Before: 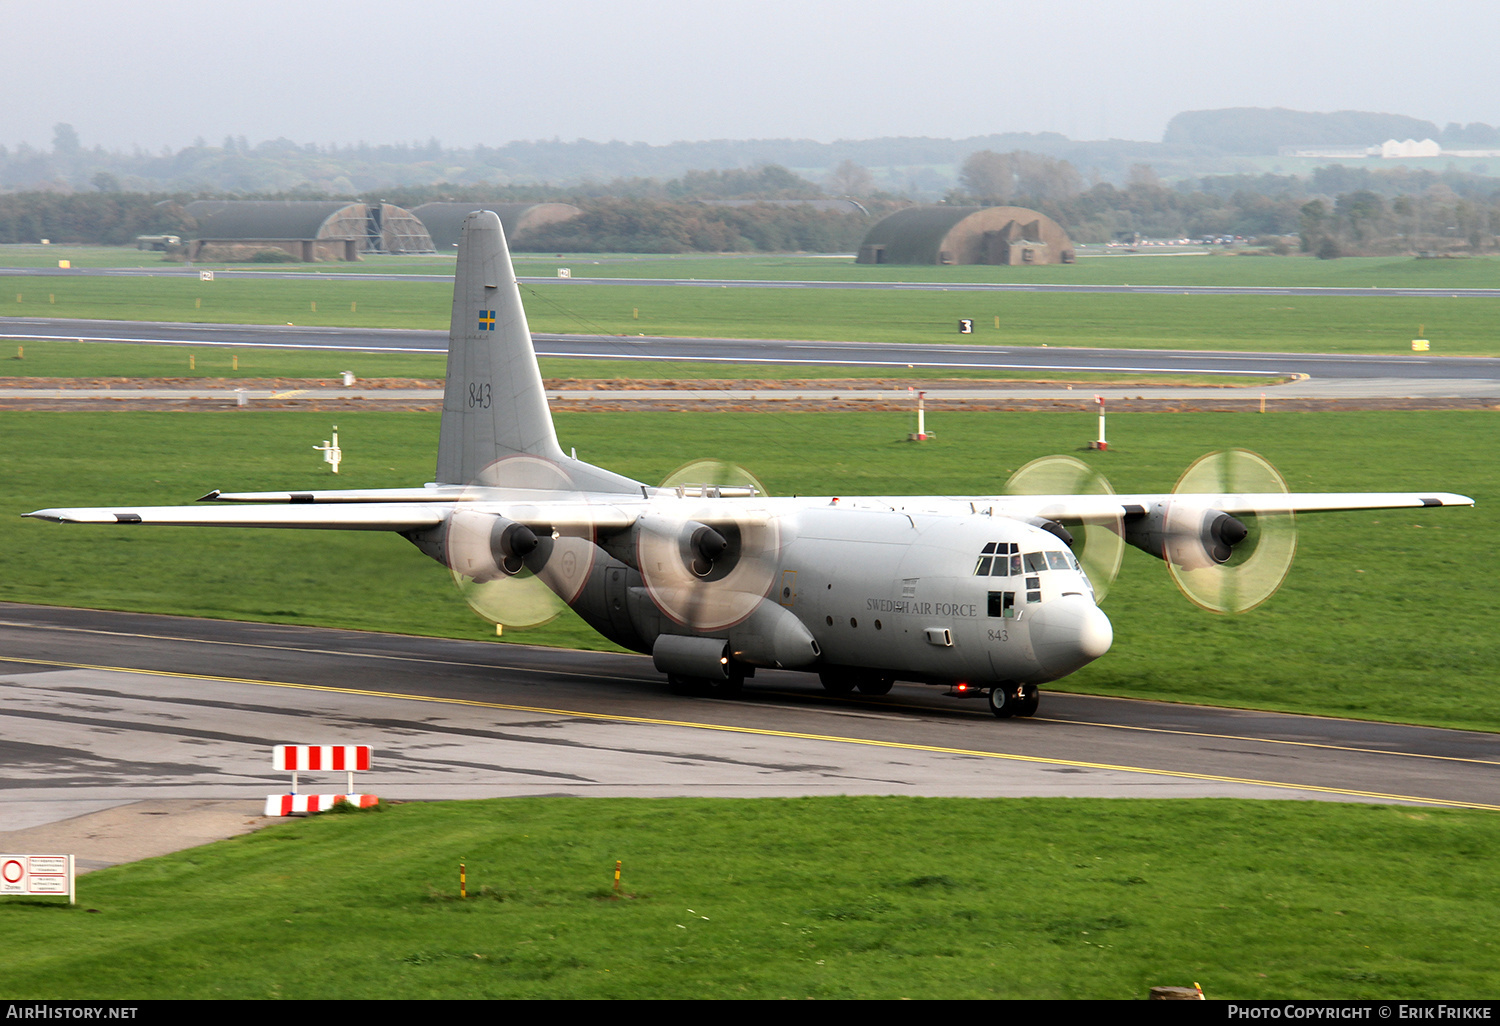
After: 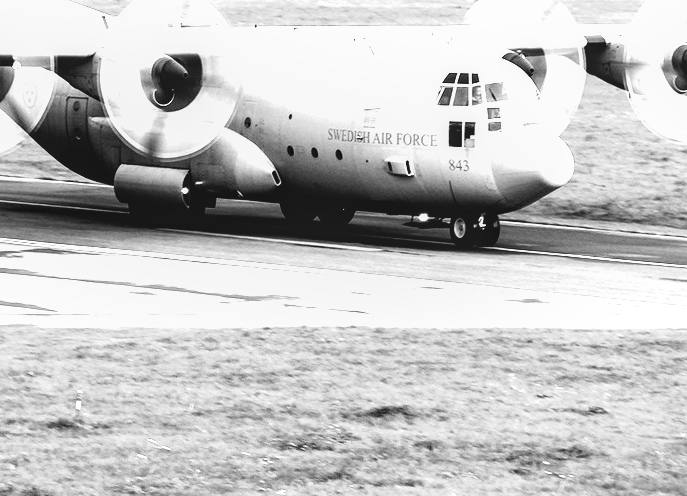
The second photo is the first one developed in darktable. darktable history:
color zones: curves: ch1 [(0, -0.394) (0.143, -0.394) (0.286, -0.394) (0.429, -0.392) (0.571, -0.391) (0.714, -0.391) (0.857, -0.391) (1, -0.394)]
filmic rgb: black relative exposure -8.2 EV, white relative exposure 2.2 EV, threshold 3 EV, hardness 7.11, latitude 75%, contrast 1.325, highlights saturation mix -2%, shadows ↔ highlights balance 30%, preserve chrominance RGB euclidean norm, color science v5 (2021), contrast in shadows safe, contrast in highlights safe, enable highlight reconstruction true
exposure: black level correction -0.002, exposure 1.35 EV, compensate highlight preservation false
white balance: red 1.08, blue 0.791
crop: left 35.976%, top 45.819%, right 18.162%, bottom 5.807%
tone equalizer: -8 EV -0.75 EV, -7 EV -0.7 EV, -6 EV -0.6 EV, -5 EV -0.4 EV, -3 EV 0.4 EV, -2 EV 0.6 EV, -1 EV 0.7 EV, +0 EV 0.75 EV, edges refinement/feathering 500, mask exposure compensation -1.57 EV, preserve details no
velvia: on, module defaults
local contrast: detail 110%
